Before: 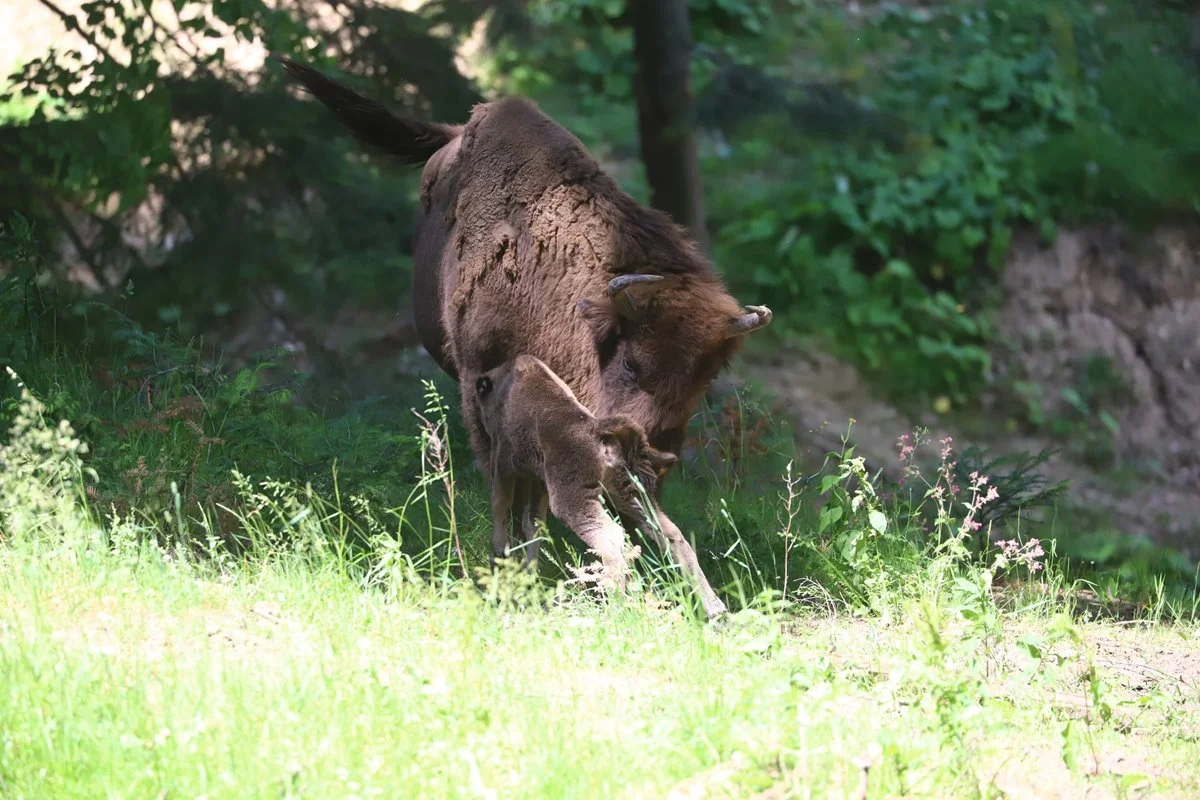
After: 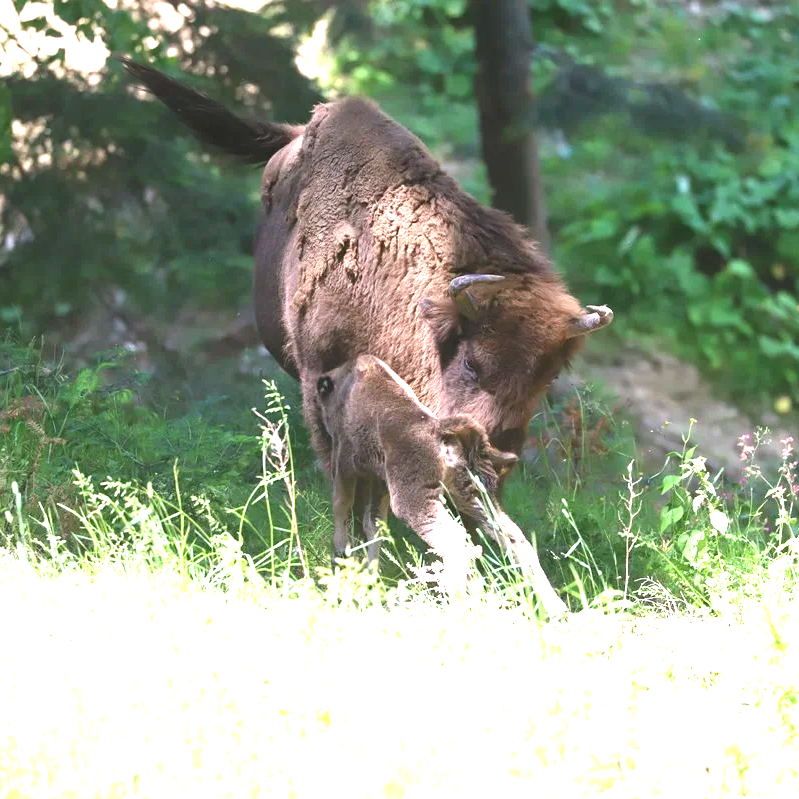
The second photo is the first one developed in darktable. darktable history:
exposure: black level correction -0.002, exposure 1.345 EV, compensate exposure bias true, compensate highlight preservation false
crop and rotate: left 13.327%, right 20.025%
